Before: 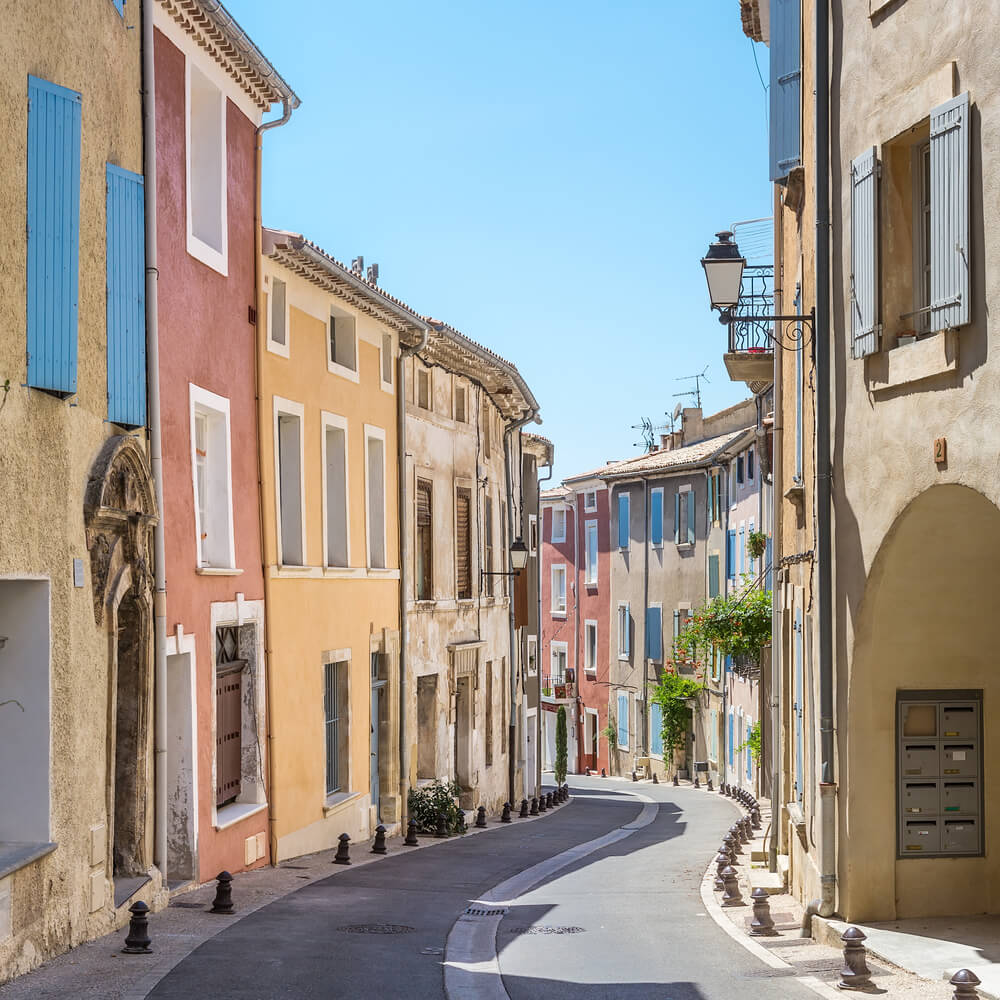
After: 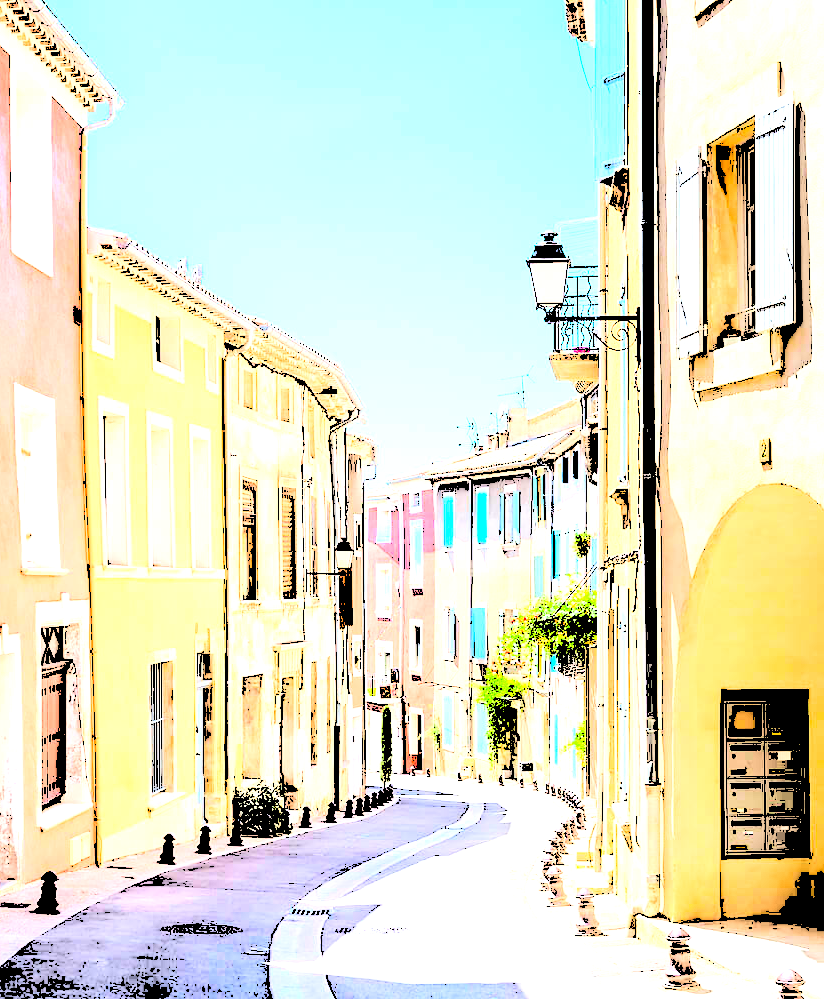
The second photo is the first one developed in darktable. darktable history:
contrast brightness saturation: contrast 0.13, brightness -0.05, saturation 0.16
crop: left 17.582%, bottom 0.031%
levels: levels [0.246, 0.246, 0.506]
